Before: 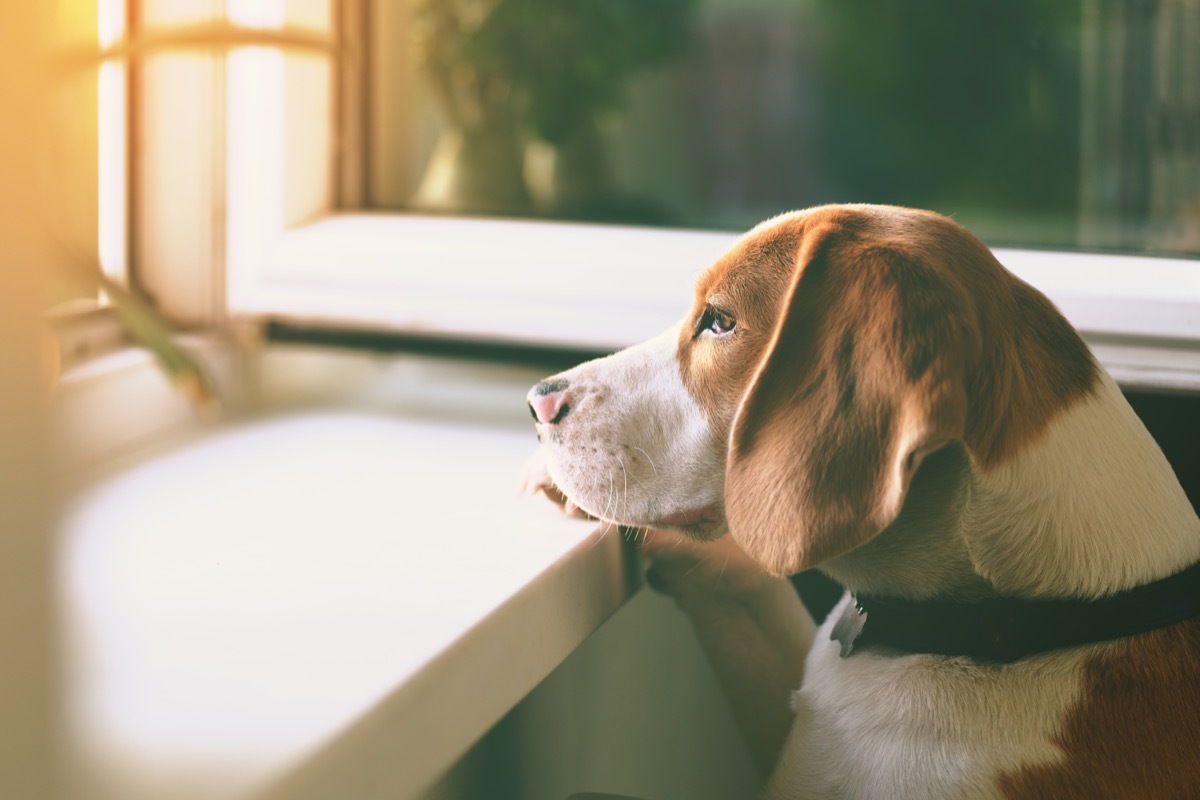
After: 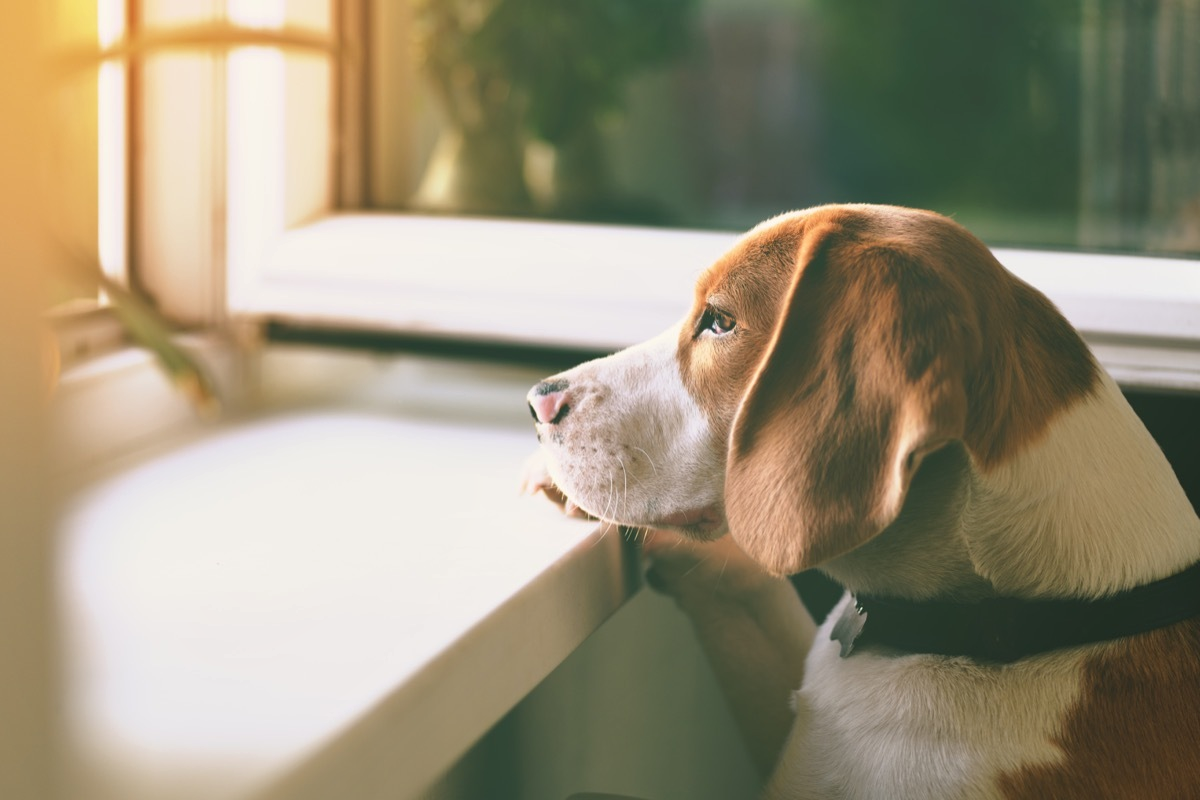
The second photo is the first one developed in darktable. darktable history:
shadows and highlights: shadows 37.71, highlights -27.54, soften with gaussian
